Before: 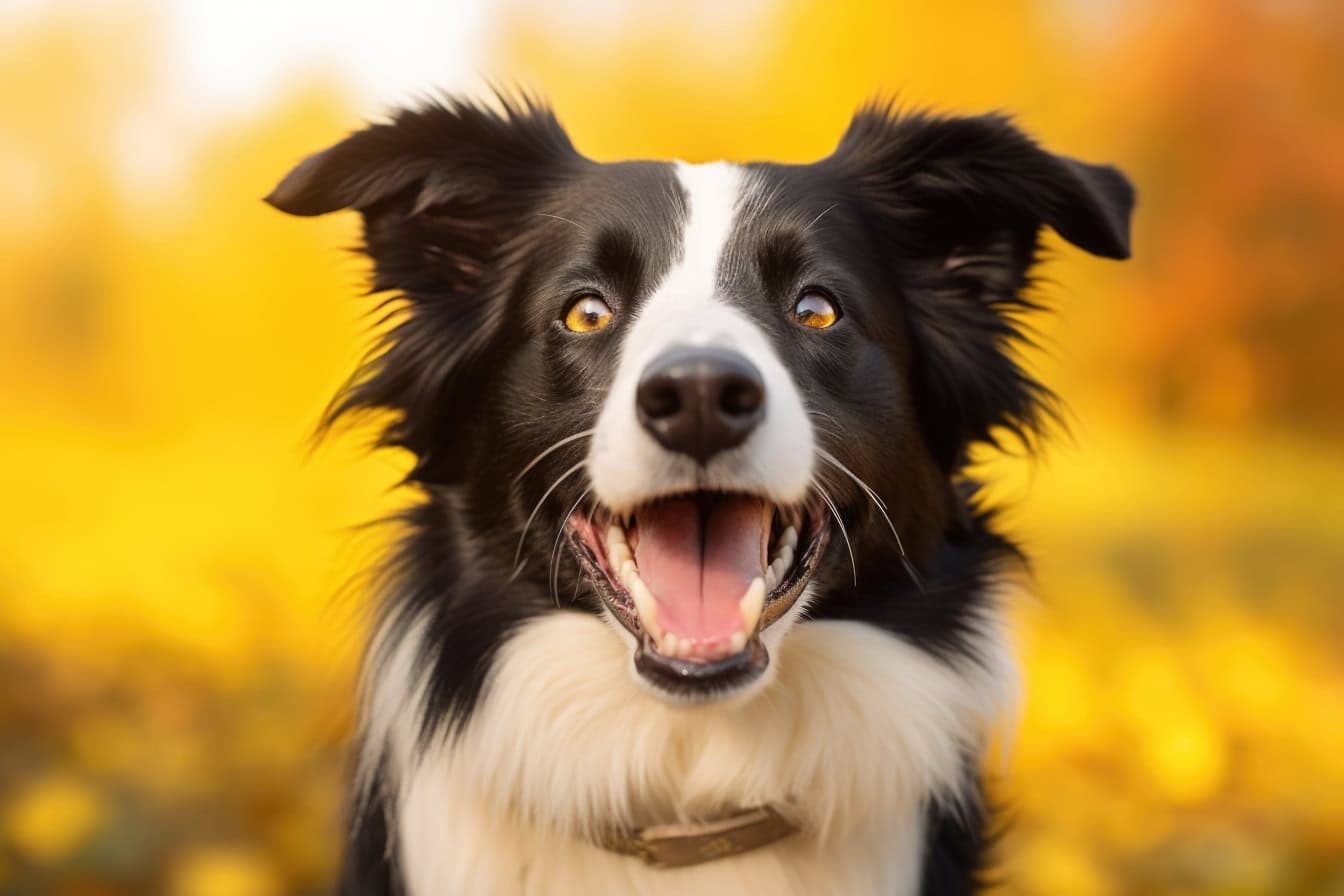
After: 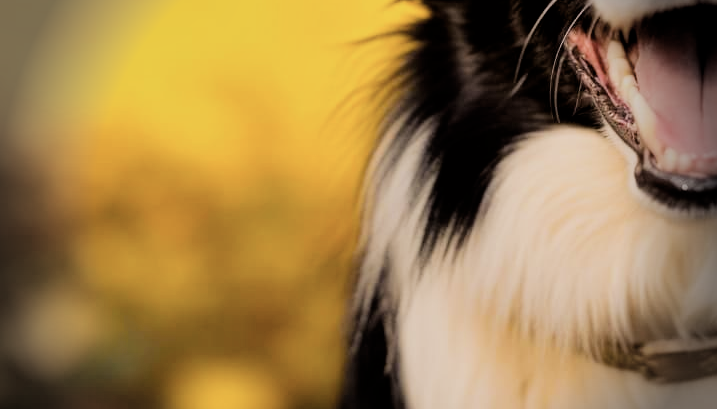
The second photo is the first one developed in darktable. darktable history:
filmic rgb: black relative exposure -5.05 EV, white relative exposure 4 EV, threshold 6 EV, hardness 2.88, contrast 1.298, highlights saturation mix -8.76%, enable highlight reconstruction true
exposure: black level correction 0.004, exposure 0.017 EV, compensate highlight preservation false
color correction: highlights b* 0.067, saturation 0.793
color balance rgb: shadows lift › chroma 3.312%, shadows lift › hue 278.05°, highlights gain › chroma 0.259%, highlights gain › hue 332.74°, linear chroma grading › global chroma 14.542%, perceptual saturation grading › global saturation 19.786%
shadows and highlights: shadows 31.77, highlights -31.99, soften with gaussian
crop and rotate: top 54.205%, right 46.614%, bottom 0.118%
vignetting: fall-off start 76.4%, fall-off radius 28.36%, brightness -0.68, width/height ratio 0.966
